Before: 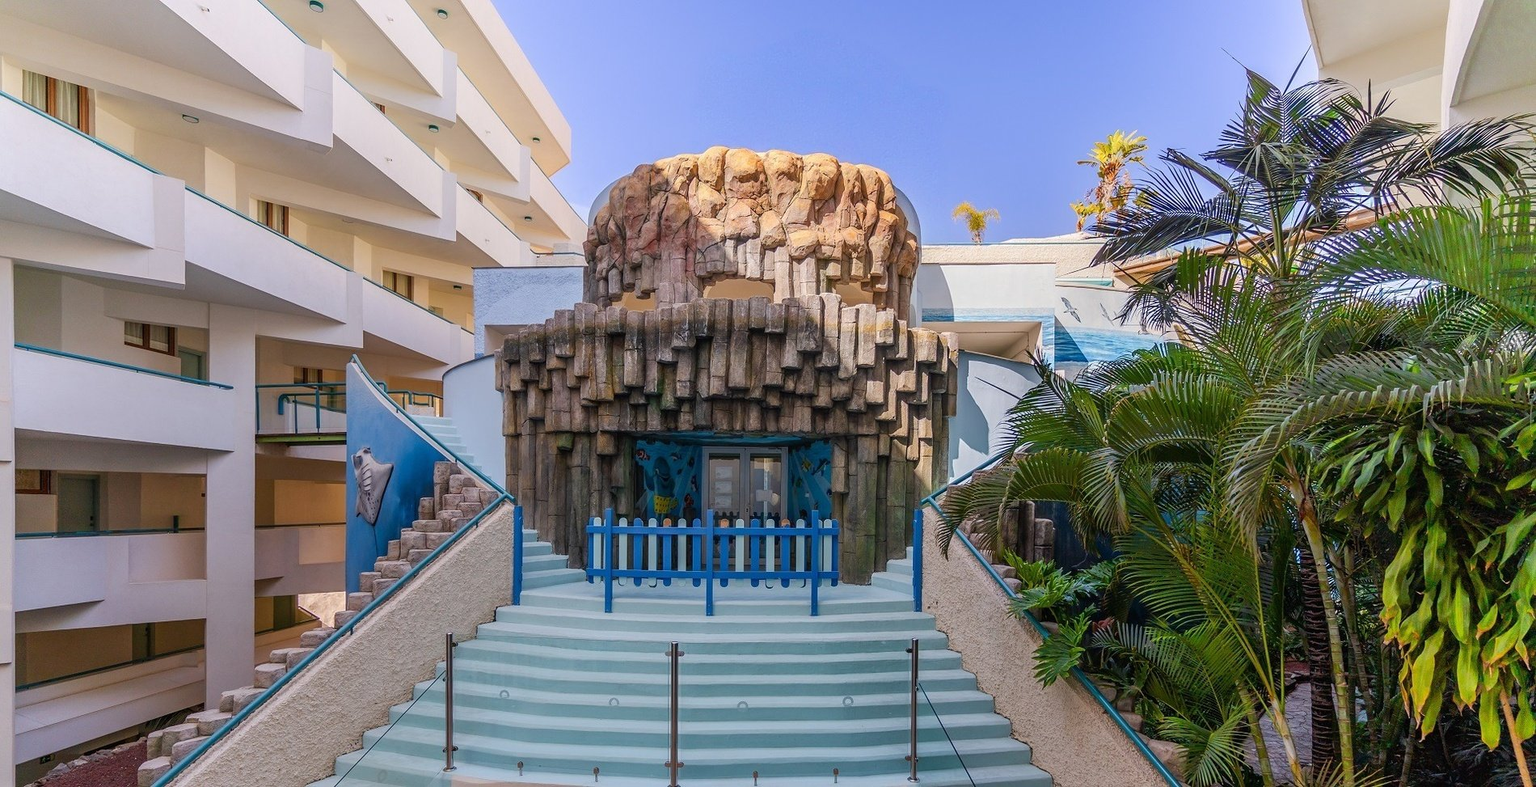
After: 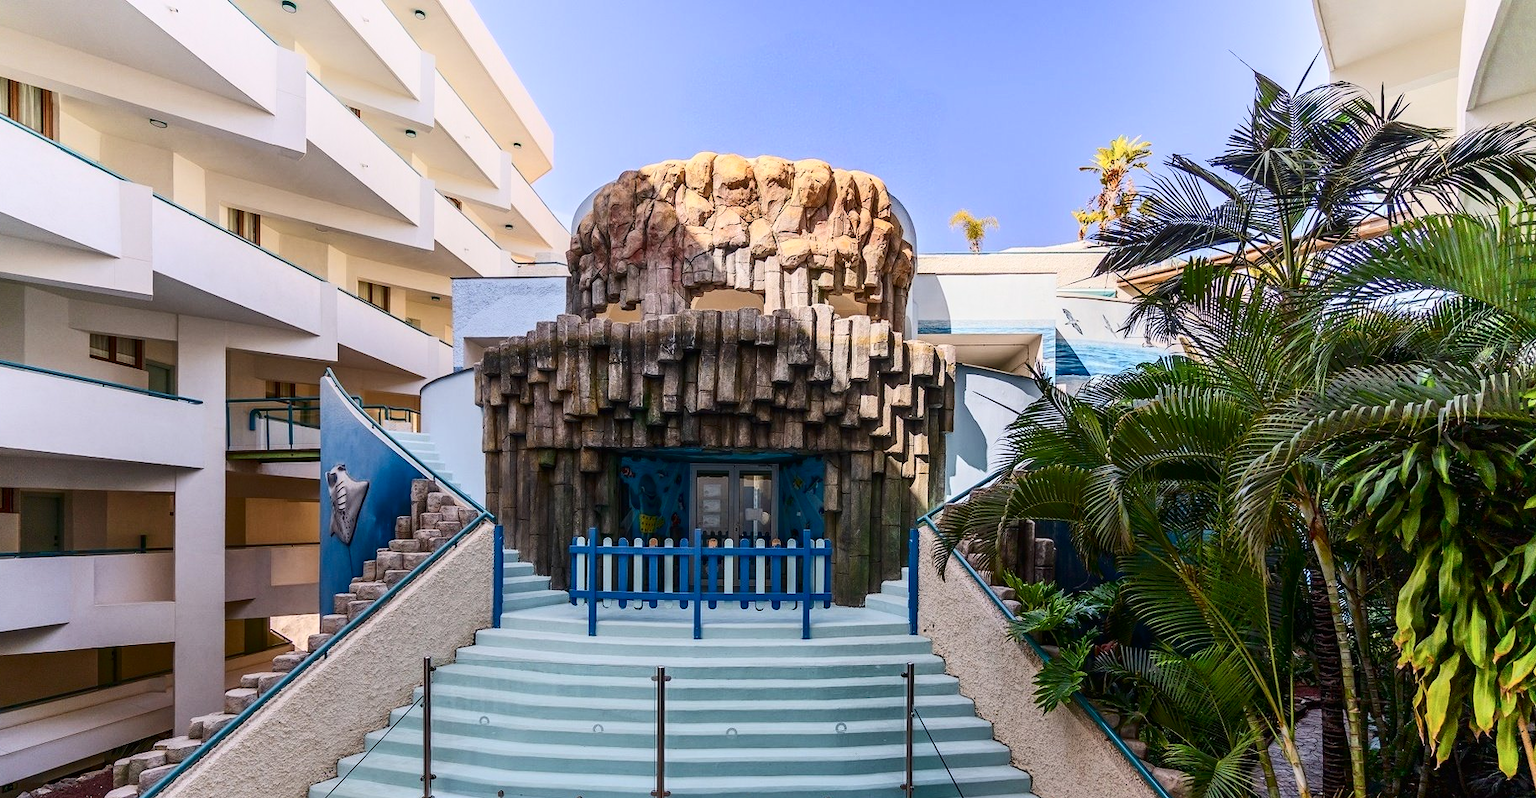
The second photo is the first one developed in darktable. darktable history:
contrast brightness saturation: contrast 0.28
crop and rotate: left 2.536%, right 1.107%, bottom 2.246%
